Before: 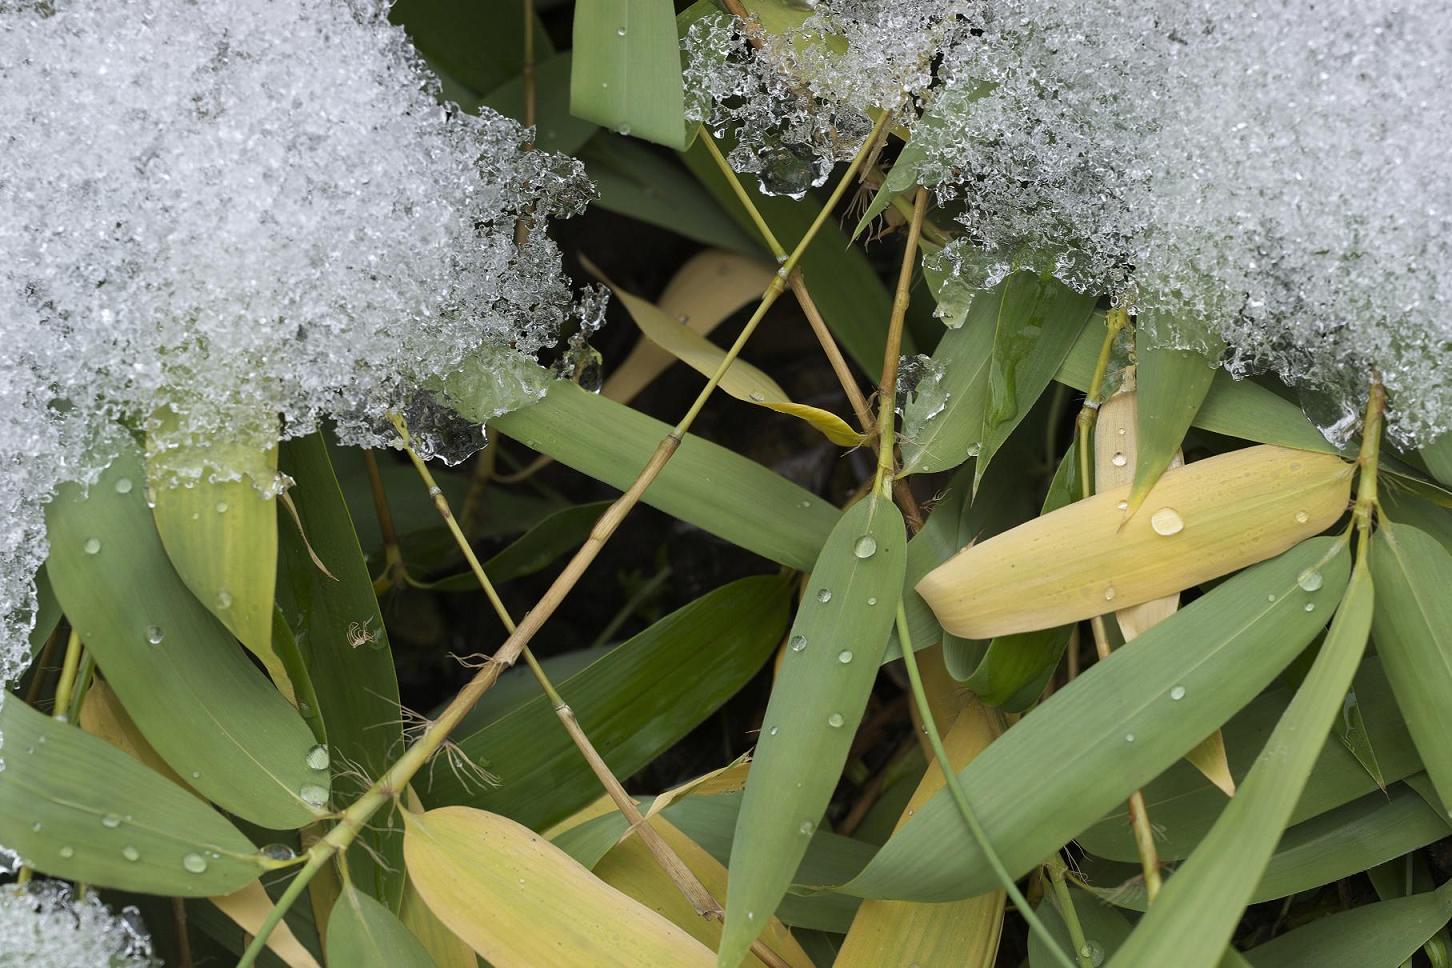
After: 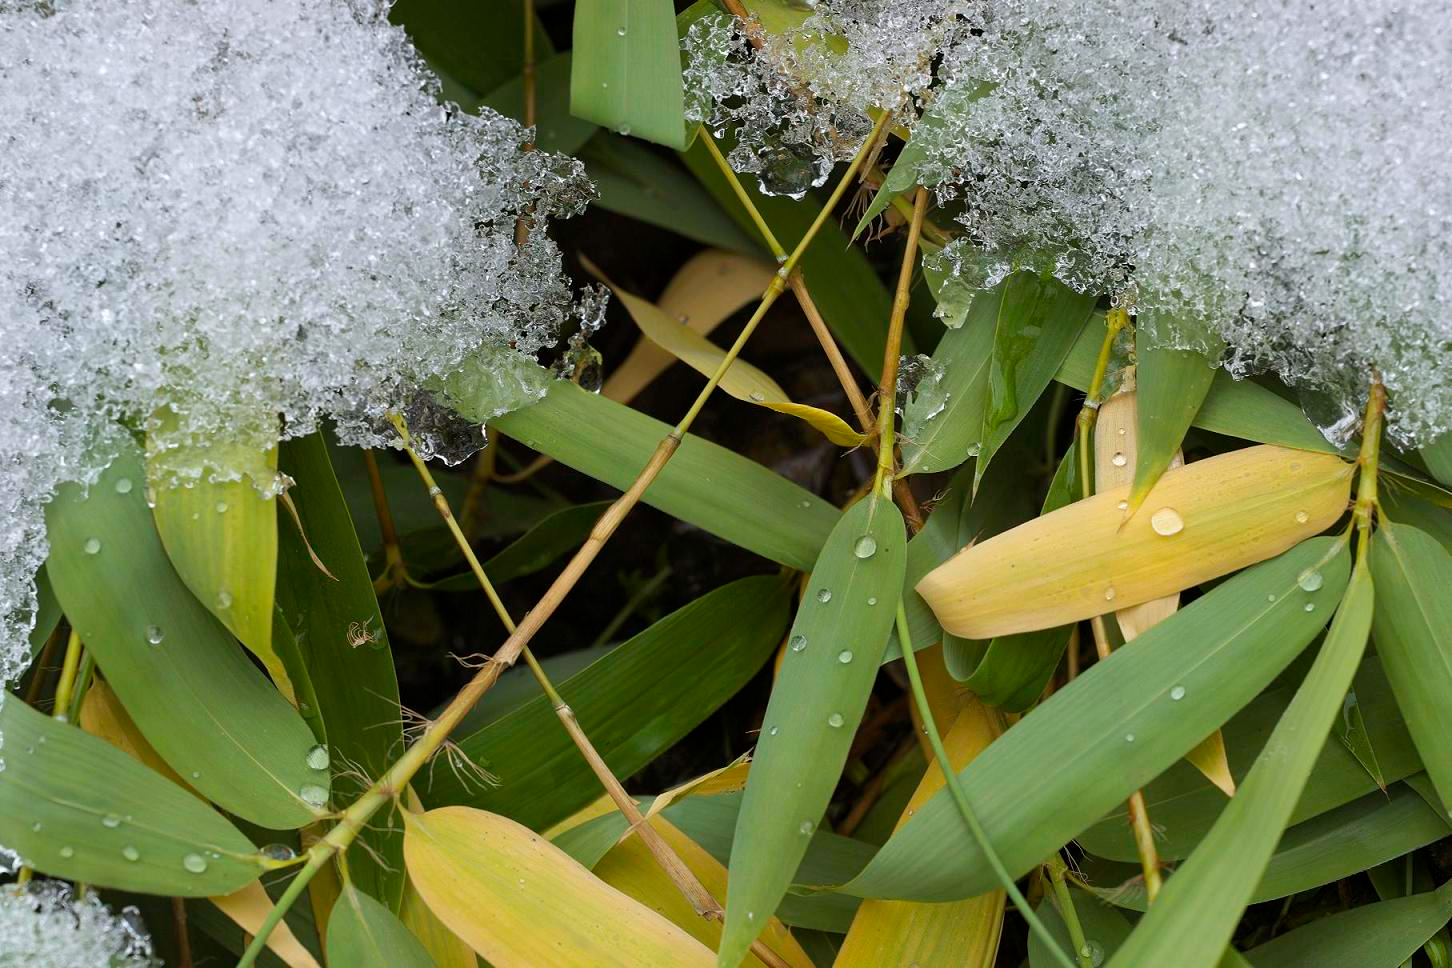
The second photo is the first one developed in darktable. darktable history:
exposure: compensate highlight preservation false
color balance rgb: shadows lift › chroma 2.018%, shadows lift › hue 48.9°, perceptual saturation grading › global saturation 9.567%, global vibrance 20%
